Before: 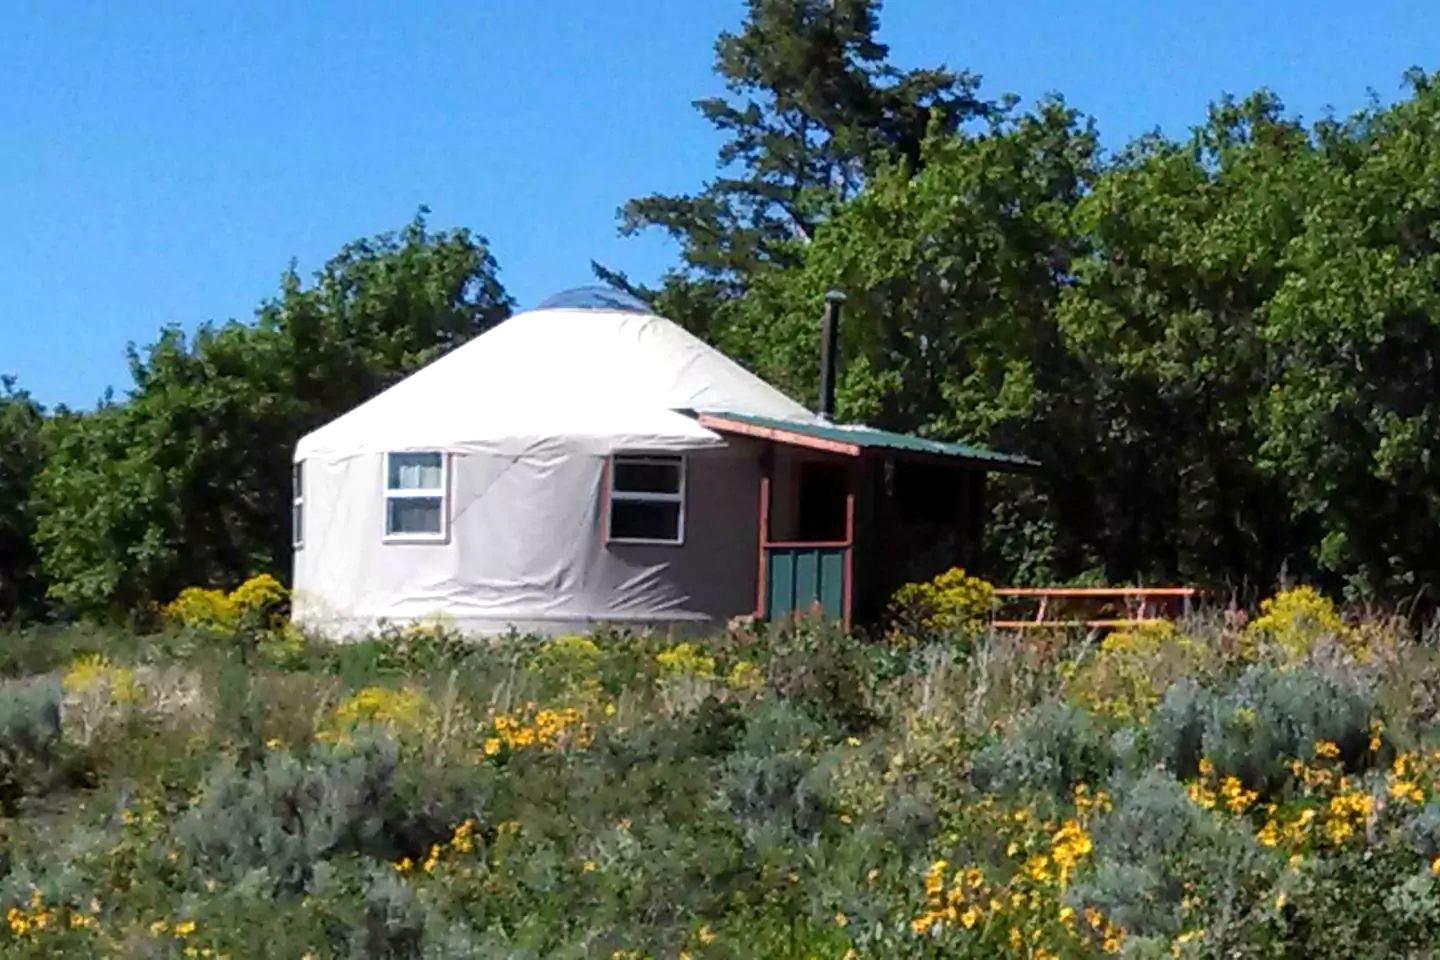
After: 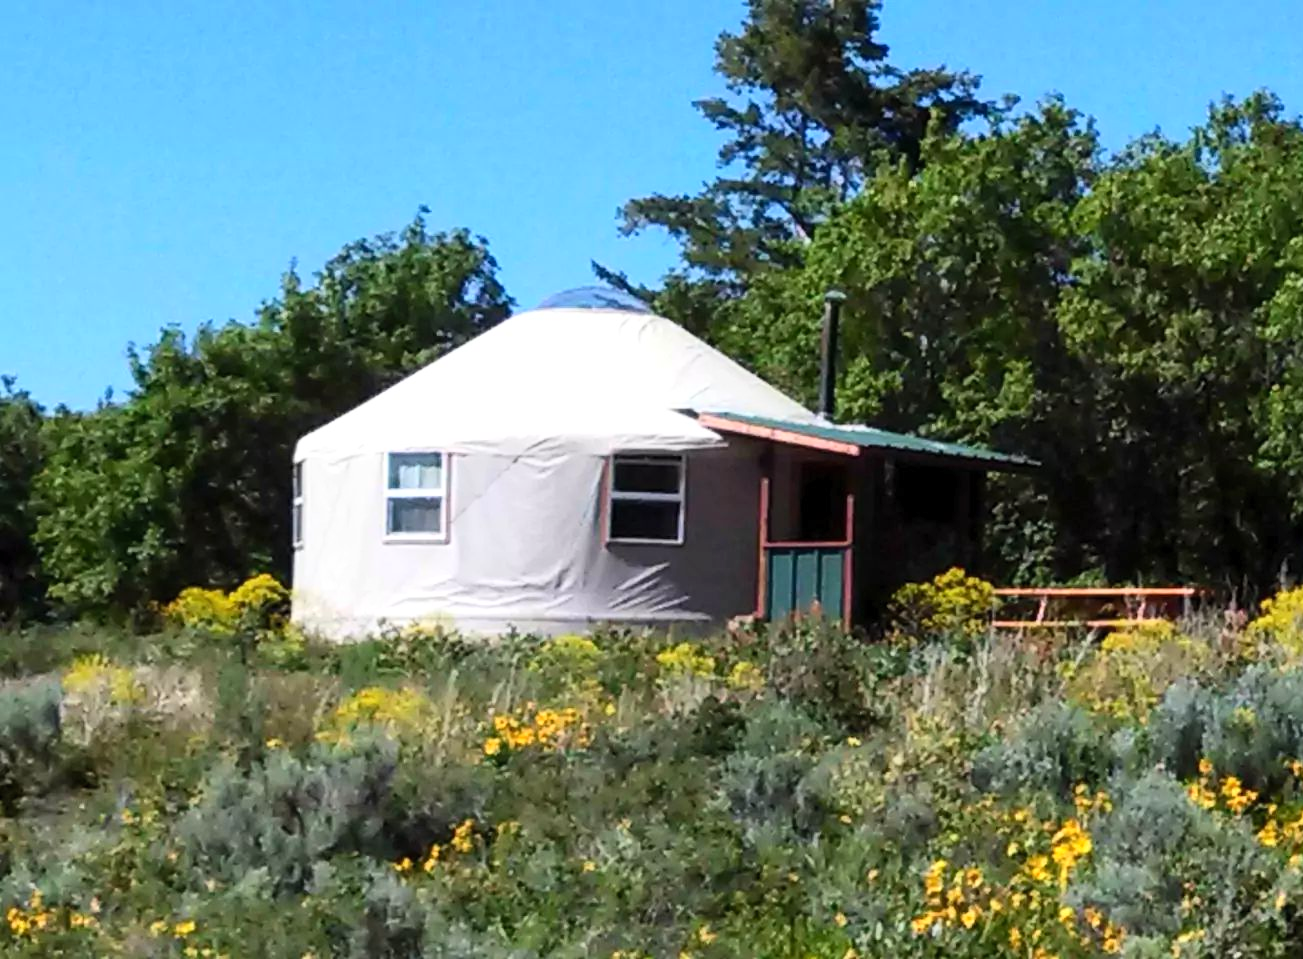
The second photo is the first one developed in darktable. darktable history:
crop: right 9.509%, bottom 0.031%
exposure: compensate highlight preservation false
contrast brightness saturation: contrast 0.2, brightness 0.15, saturation 0.14
levels: mode automatic, gray 50.8%
